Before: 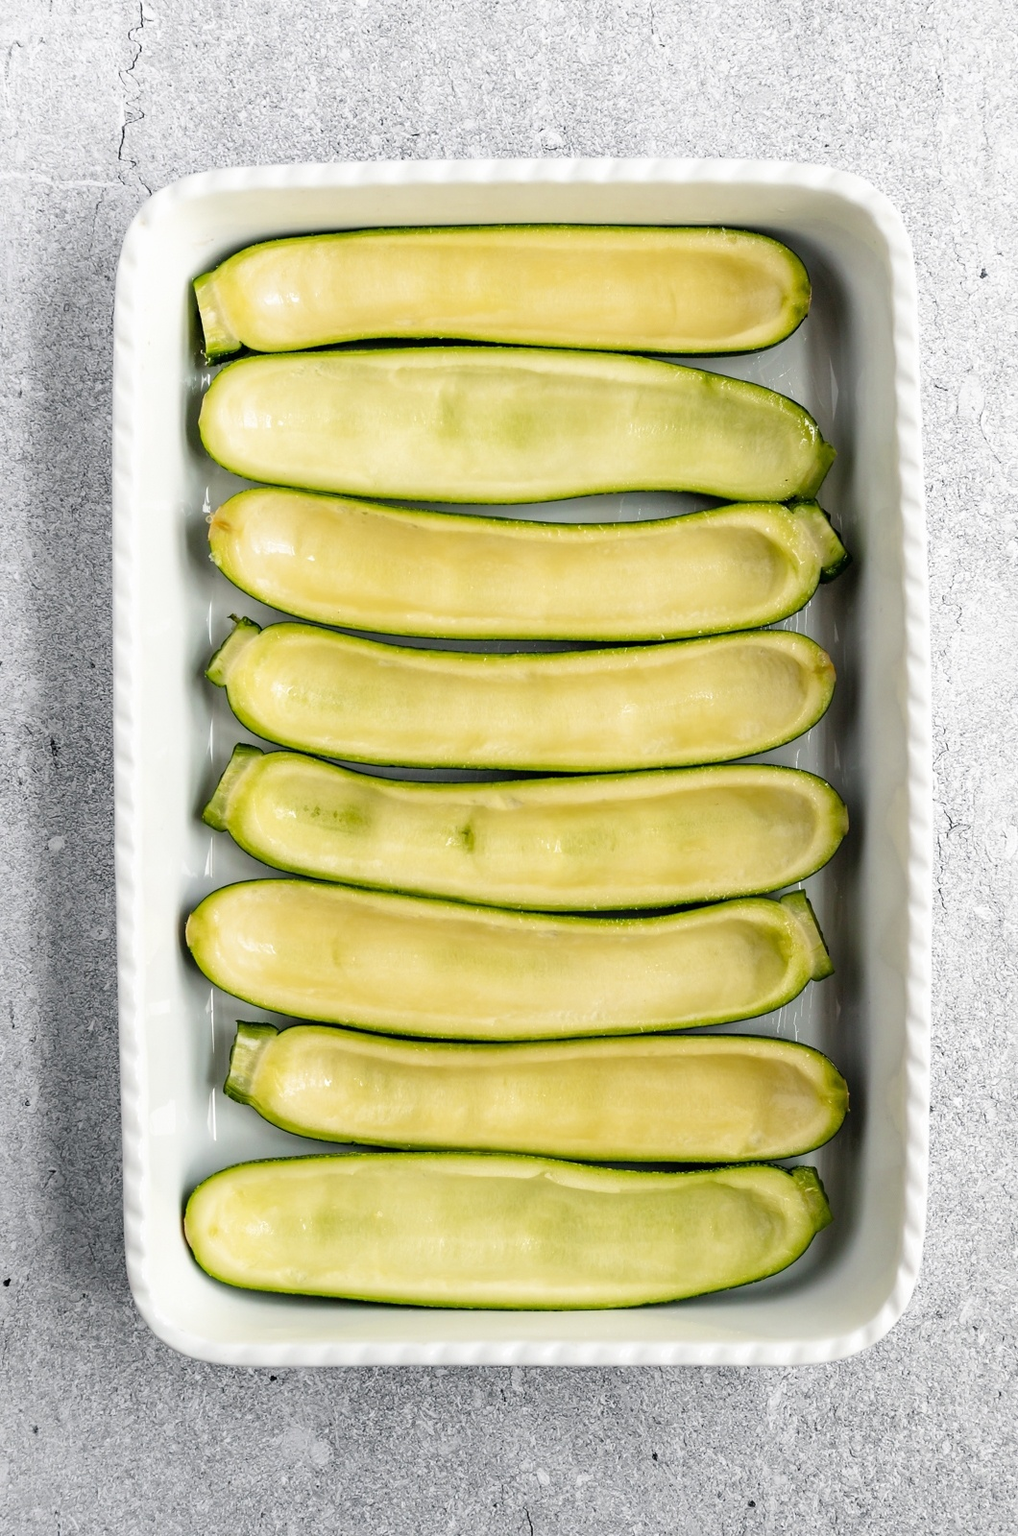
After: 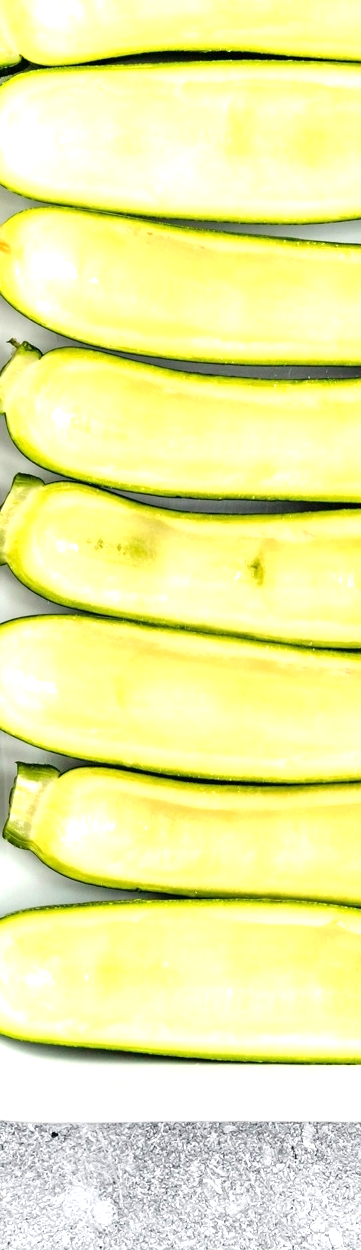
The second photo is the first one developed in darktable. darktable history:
crop and rotate: left 21.756%, top 18.866%, right 44.135%, bottom 3.003%
exposure: exposure 1 EV, compensate exposure bias true, compensate highlight preservation false
